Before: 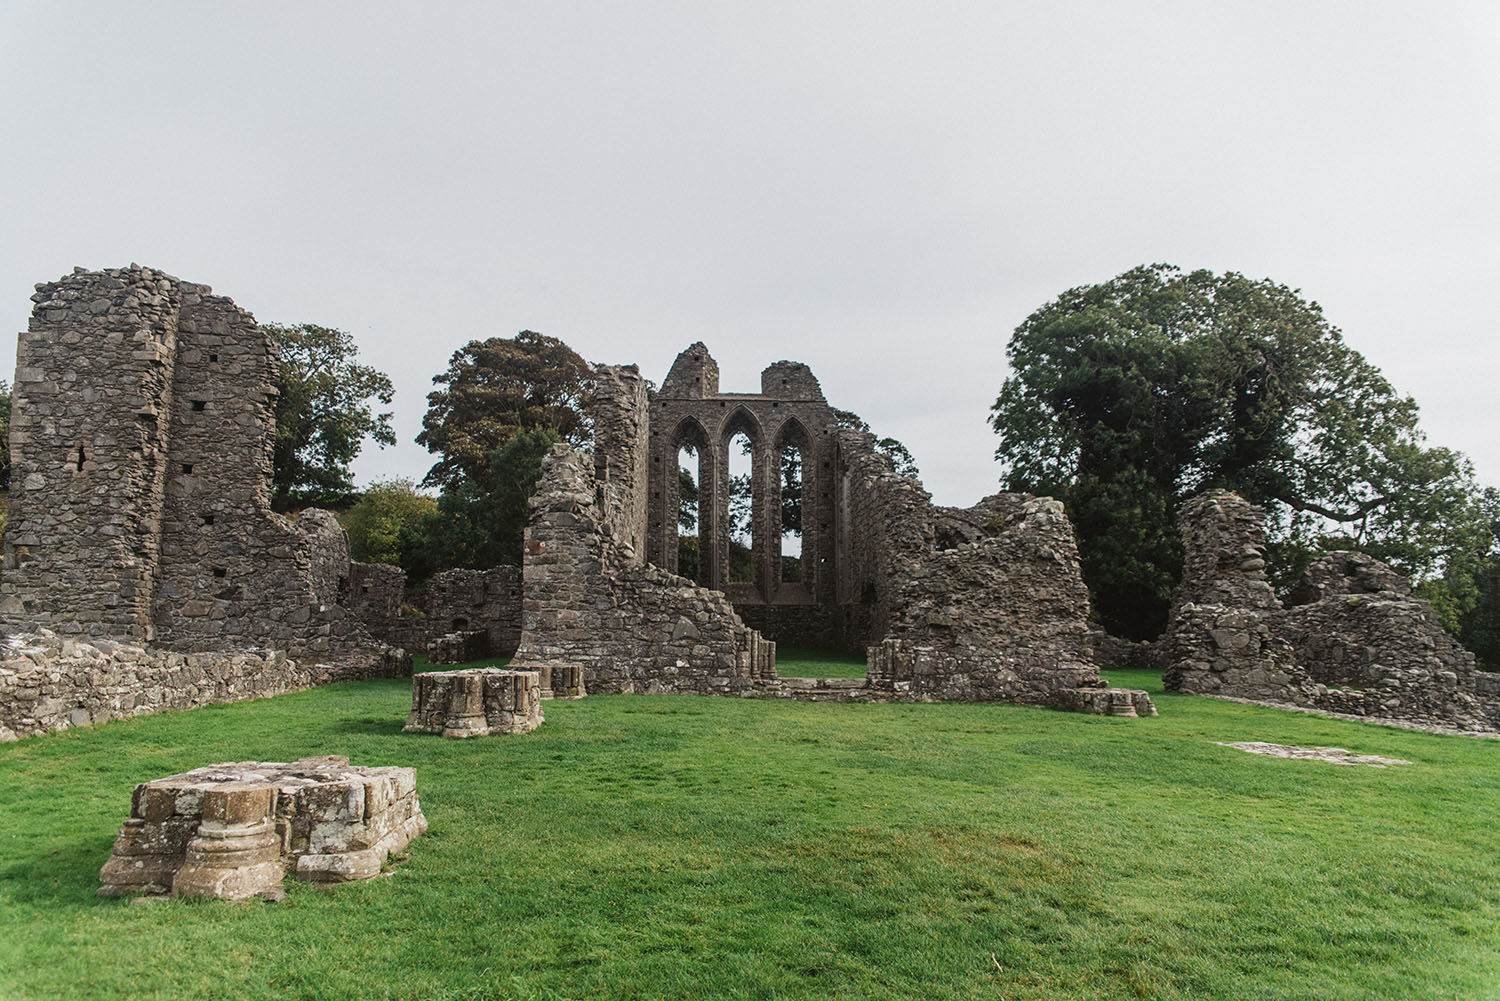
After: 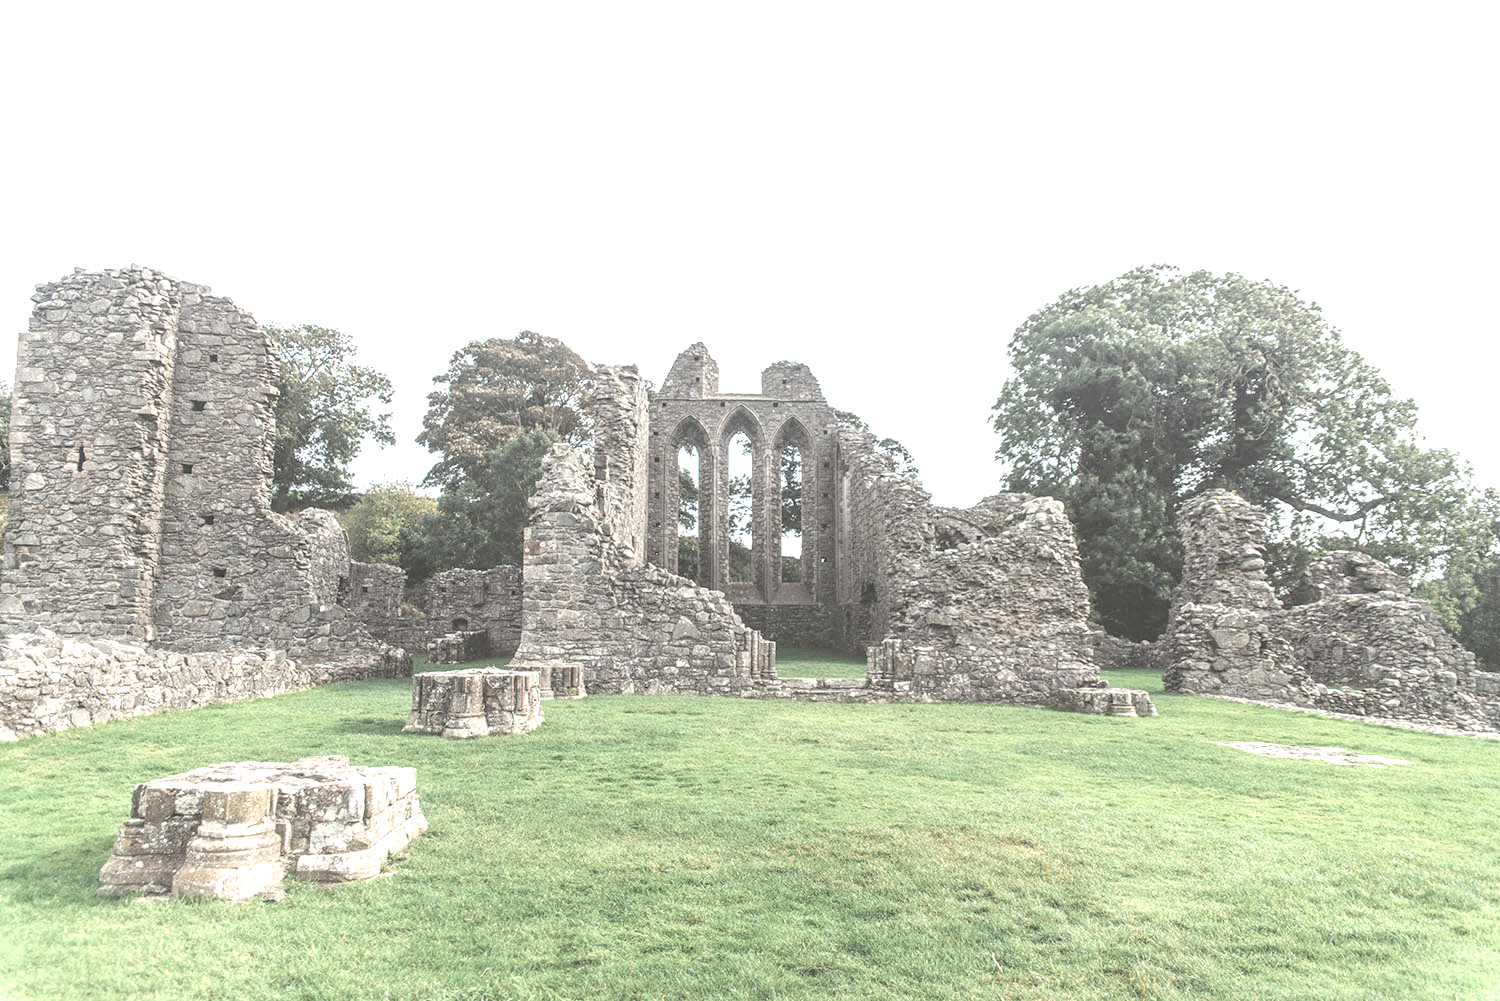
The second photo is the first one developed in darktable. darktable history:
local contrast: highlights 48%, shadows 0%, detail 100%
white balance: red 0.978, blue 0.999
exposure: black level correction 0, exposure 1.5 EV, compensate exposure bias true, compensate highlight preservation false
contrast brightness saturation: brightness 0.18, saturation -0.5
